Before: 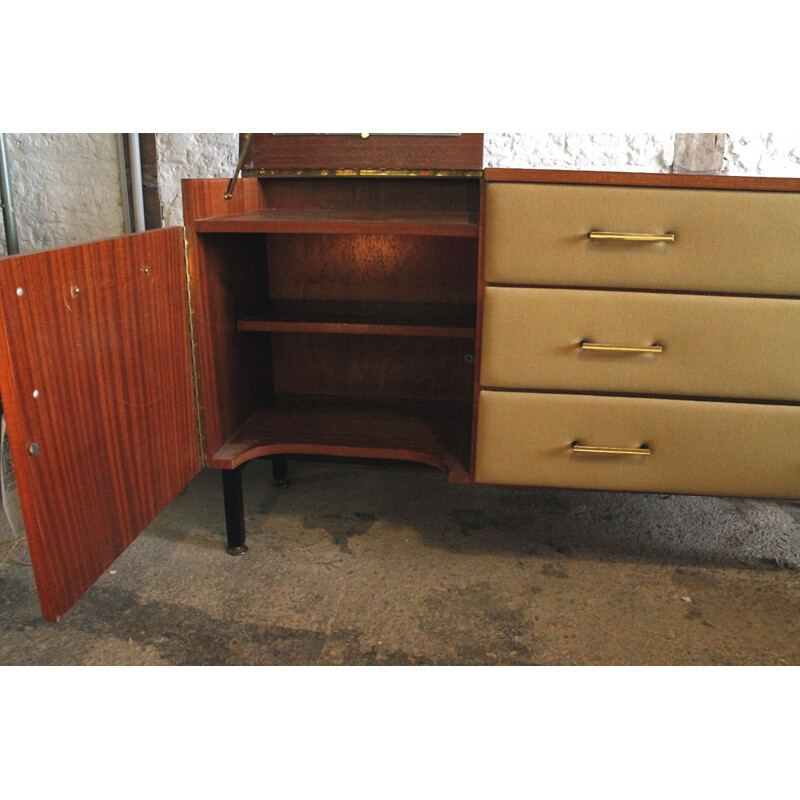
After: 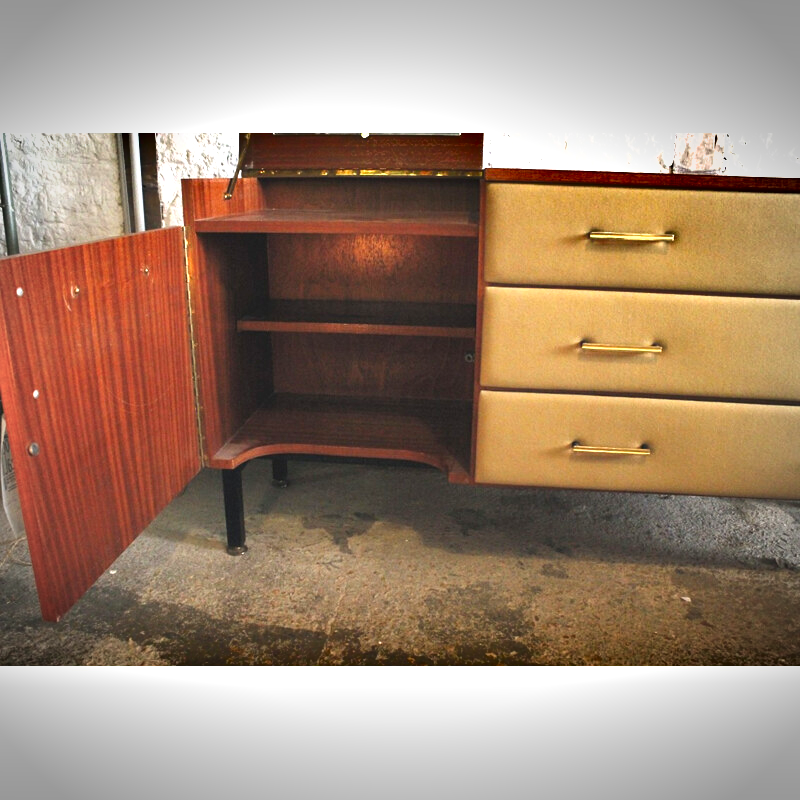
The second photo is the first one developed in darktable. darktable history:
vignetting: automatic ratio true
shadows and highlights: soften with gaussian
exposure: black level correction 0, exposure 1.105 EV, compensate highlight preservation false
